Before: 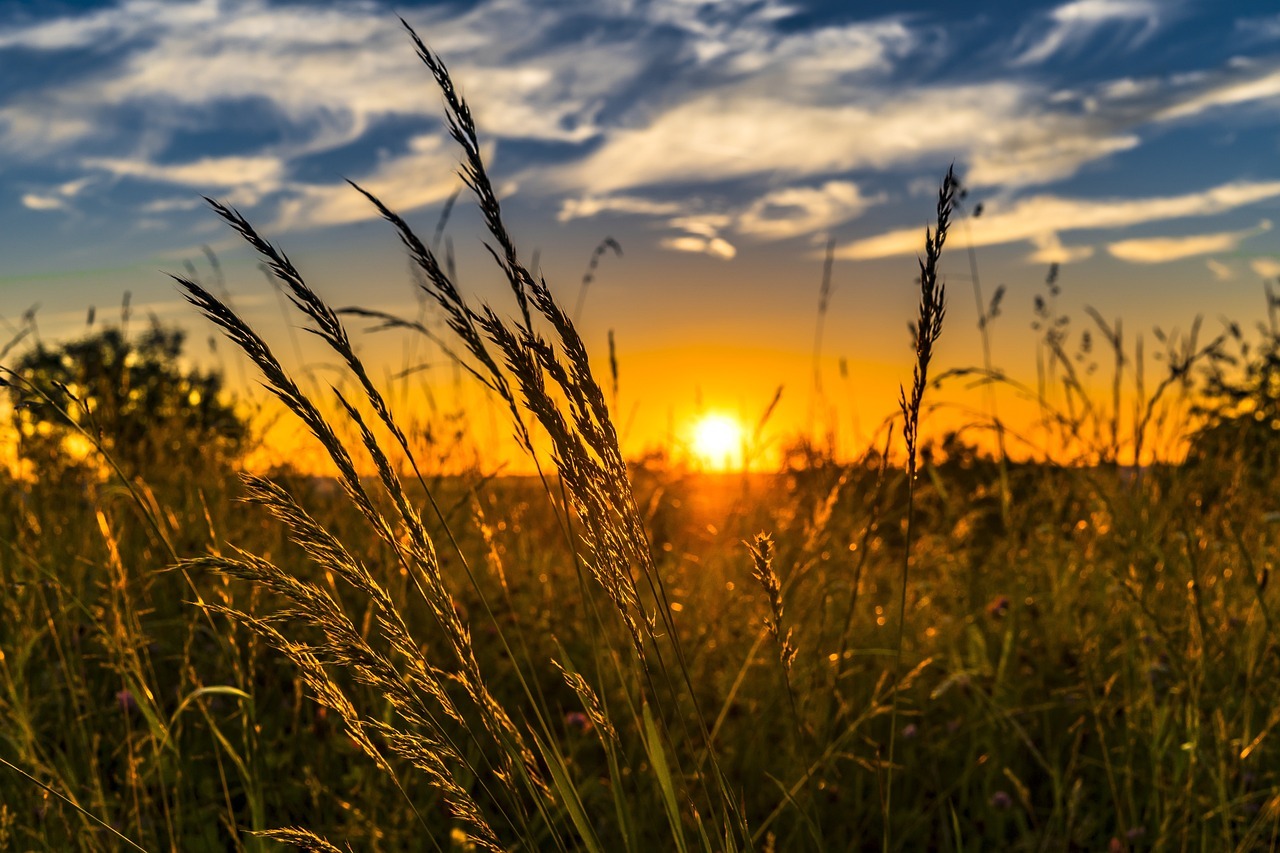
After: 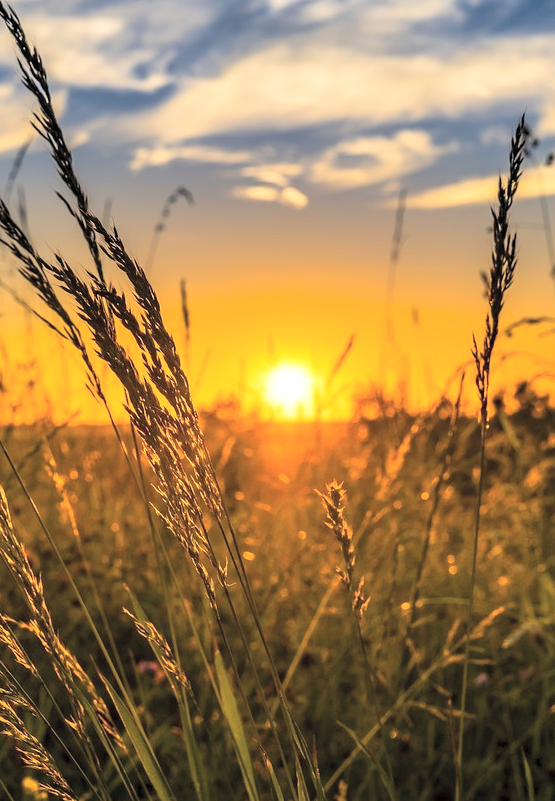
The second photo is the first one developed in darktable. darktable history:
crop: left 33.452%, top 6.025%, right 23.155%
global tonemap: drago (0.7, 100)
